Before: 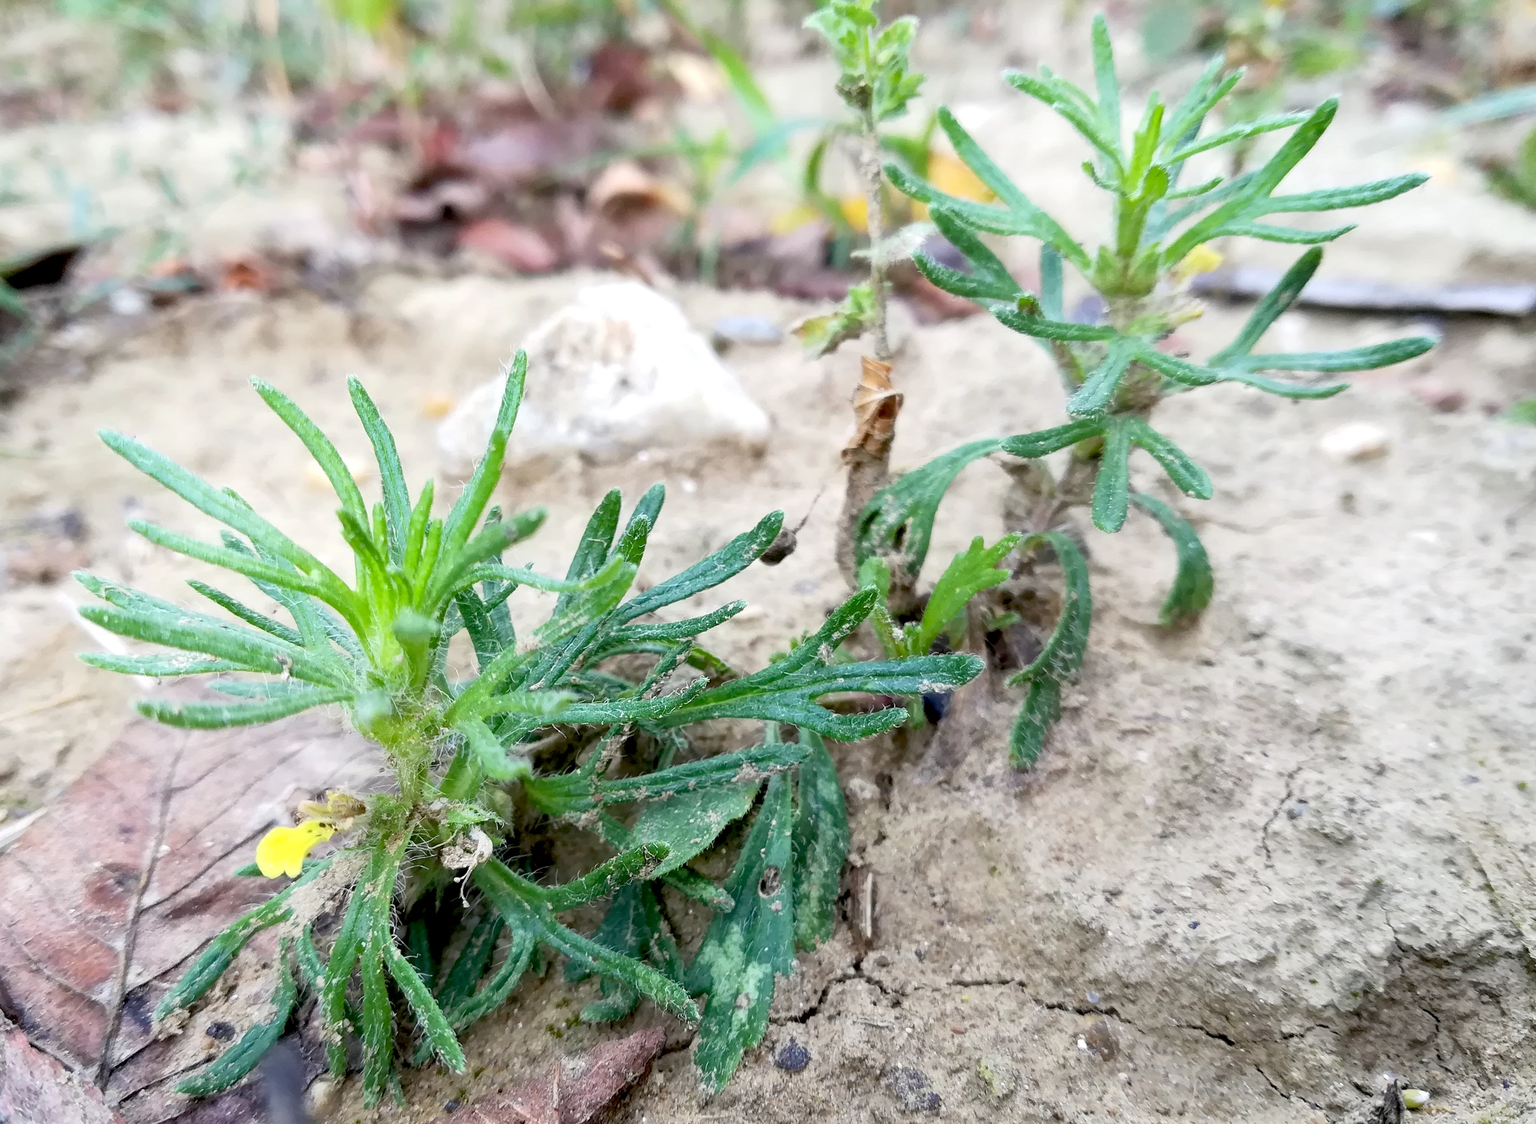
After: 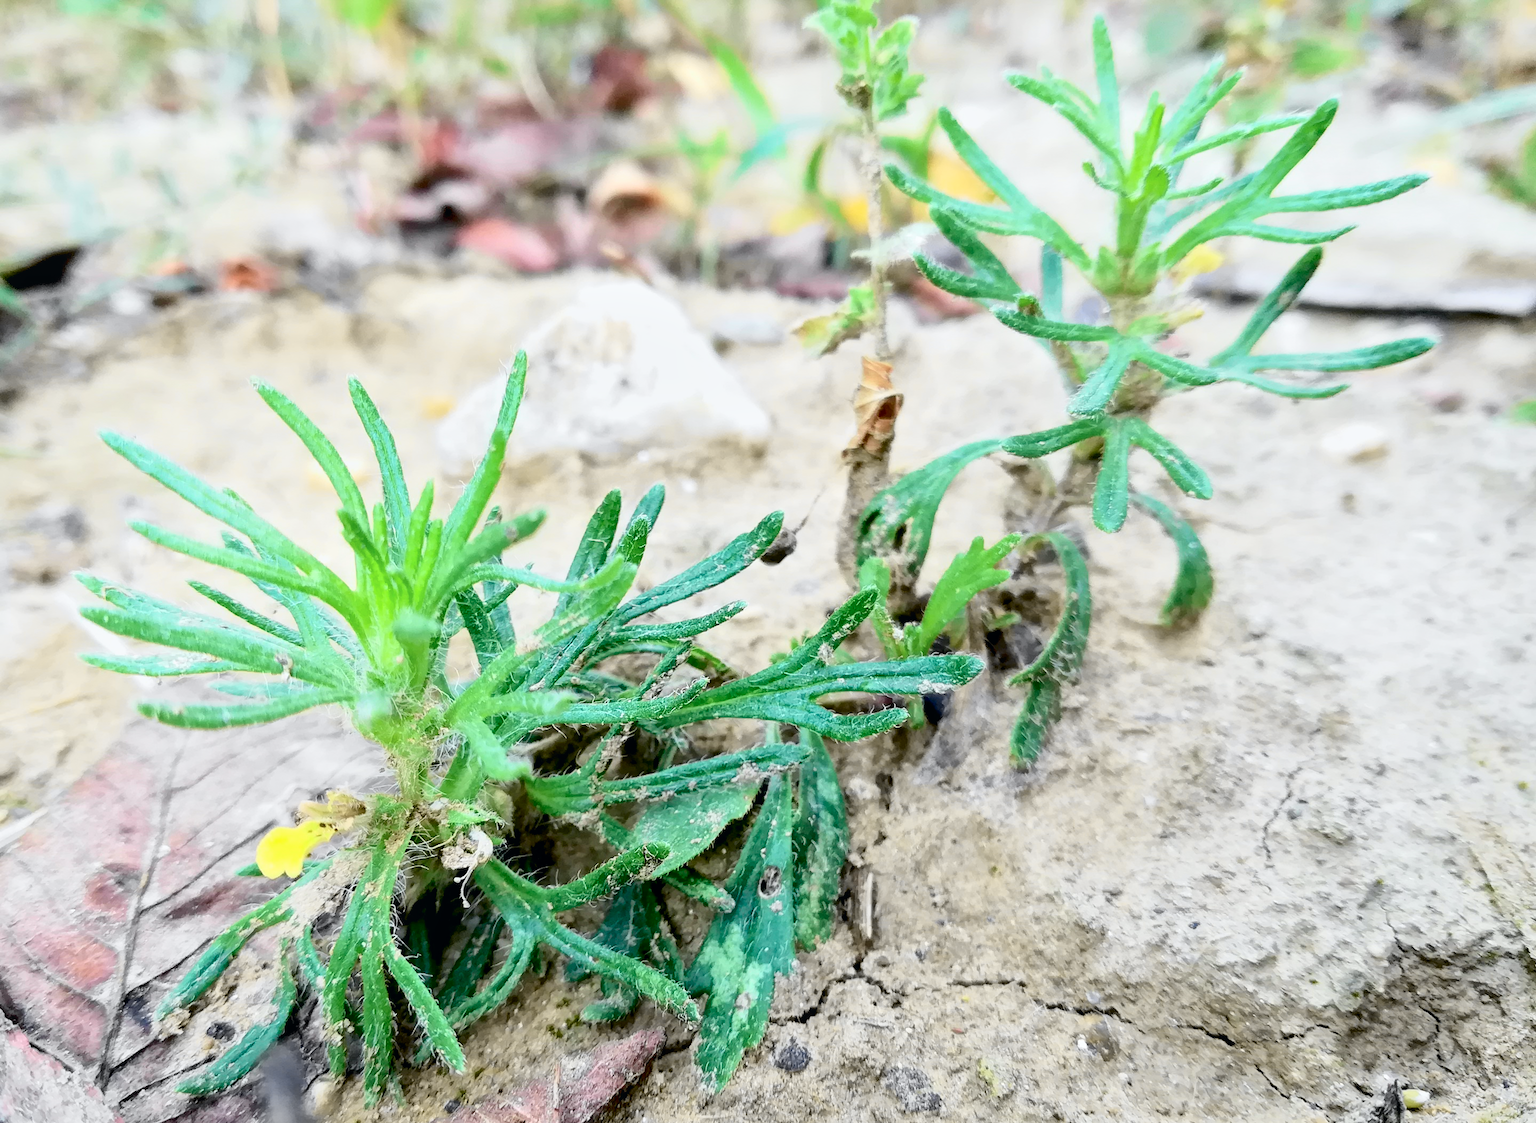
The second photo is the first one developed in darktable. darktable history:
local contrast: mode bilateral grid, contrast 25, coarseness 50, detail 122%, midtone range 0.2
tone curve: curves: ch0 [(0, 0.026) (0.104, 0.1) (0.233, 0.262) (0.398, 0.507) (0.498, 0.621) (0.65, 0.757) (0.835, 0.883) (1, 0.961)]; ch1 [(0, 0) (0.346, 0.307) (0.408, 0.369) (0.453, 0.457) (0.482, 0.476) (0.502, 0.498) (0.521, 0.503) (0.553, 0.554) (0.638, 0.646) (0.693, 0.727) (1, 1)]; ch2 [(0, 0) (0.366, 0.337) (0.434, 0.46) (0.485, 0.494) (0.5, 0.494) (0.511, 0.508) (0.537, 0.55) (0.579, 0.599) (0.663, 0.67) (1, 1)], color space Lab, independent channels, preserve colors none
